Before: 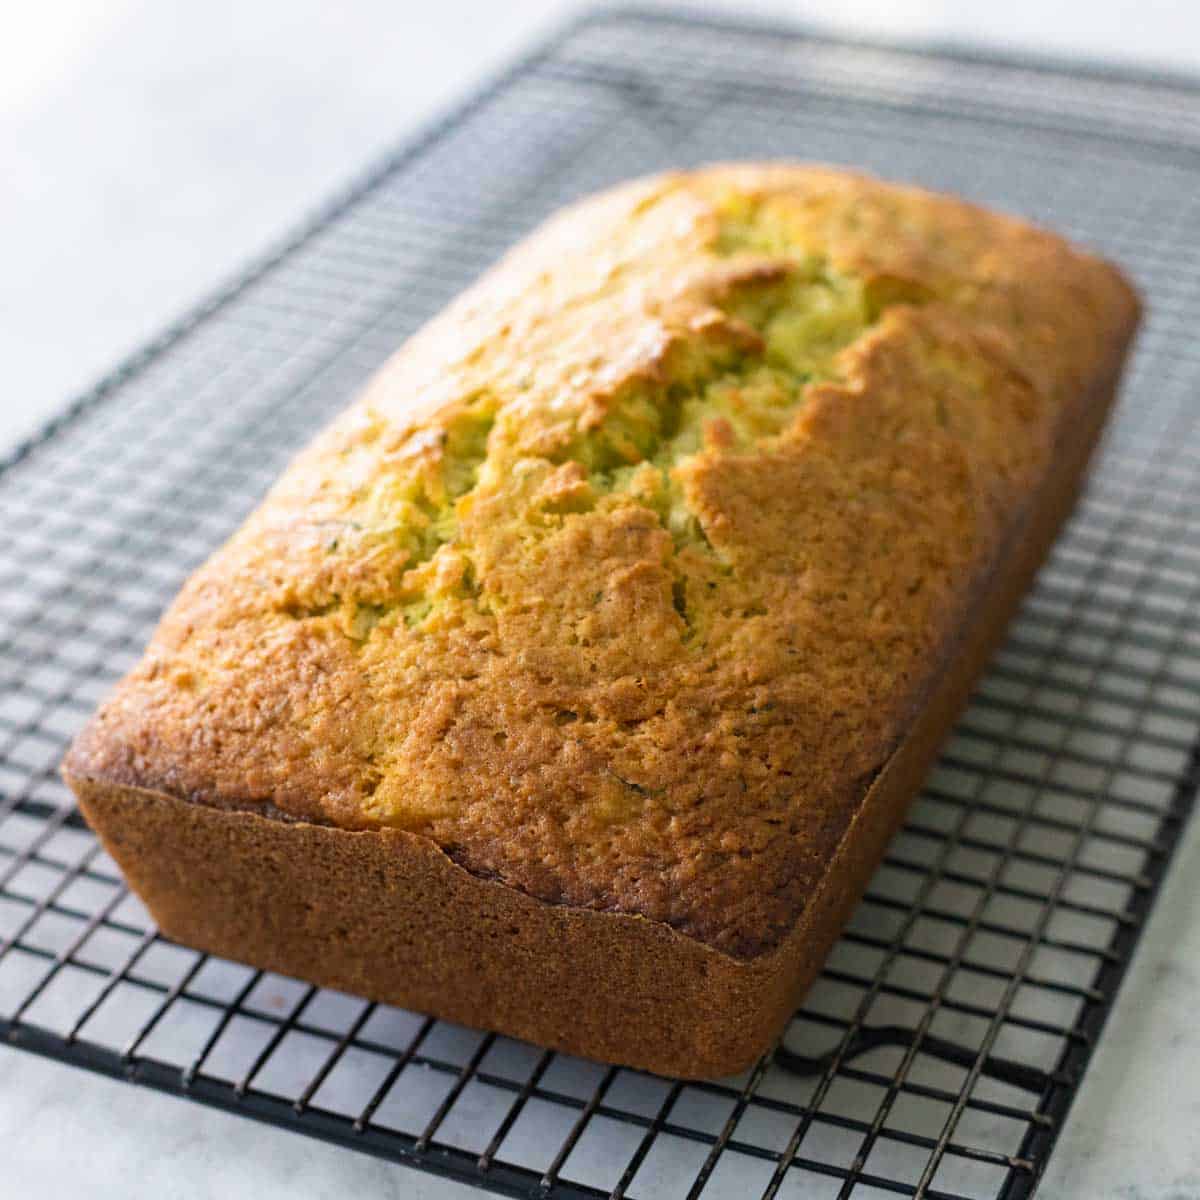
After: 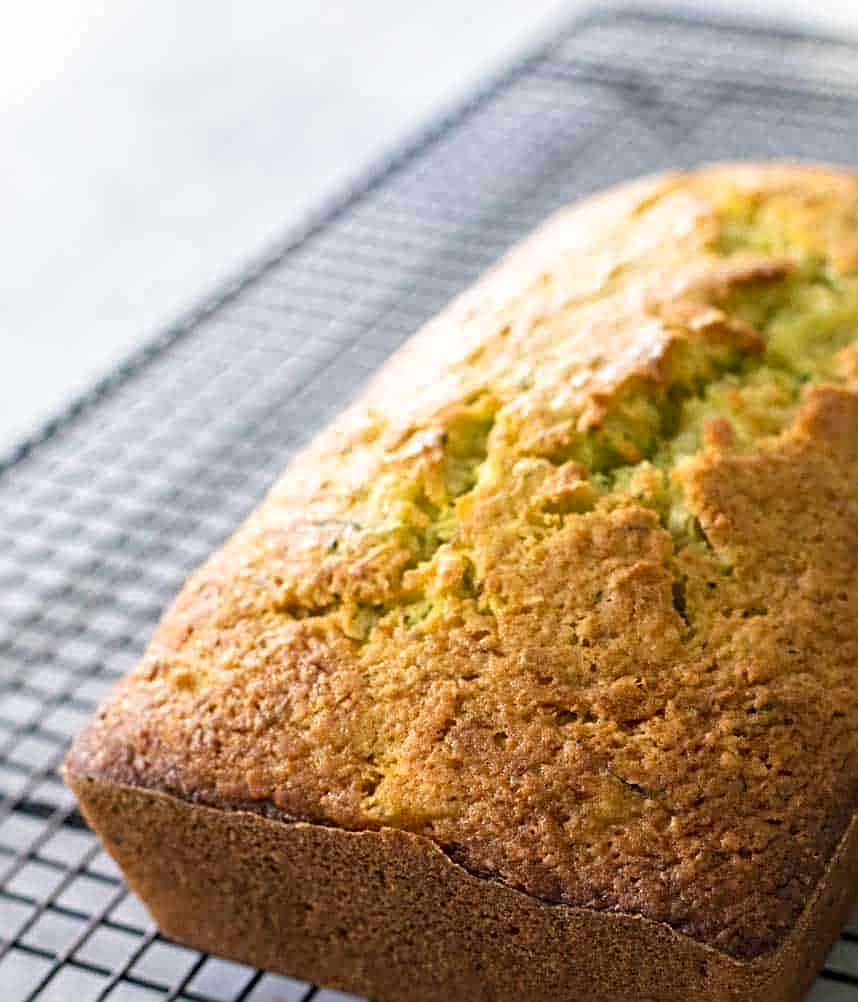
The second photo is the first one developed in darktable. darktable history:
crop: right 28.452%, bottom 16.418%
local contrast: mode bilateral grid, contrast 20, coarseness 50, detail 120%, midtone range 0.2
sharpen: radius 3.971
